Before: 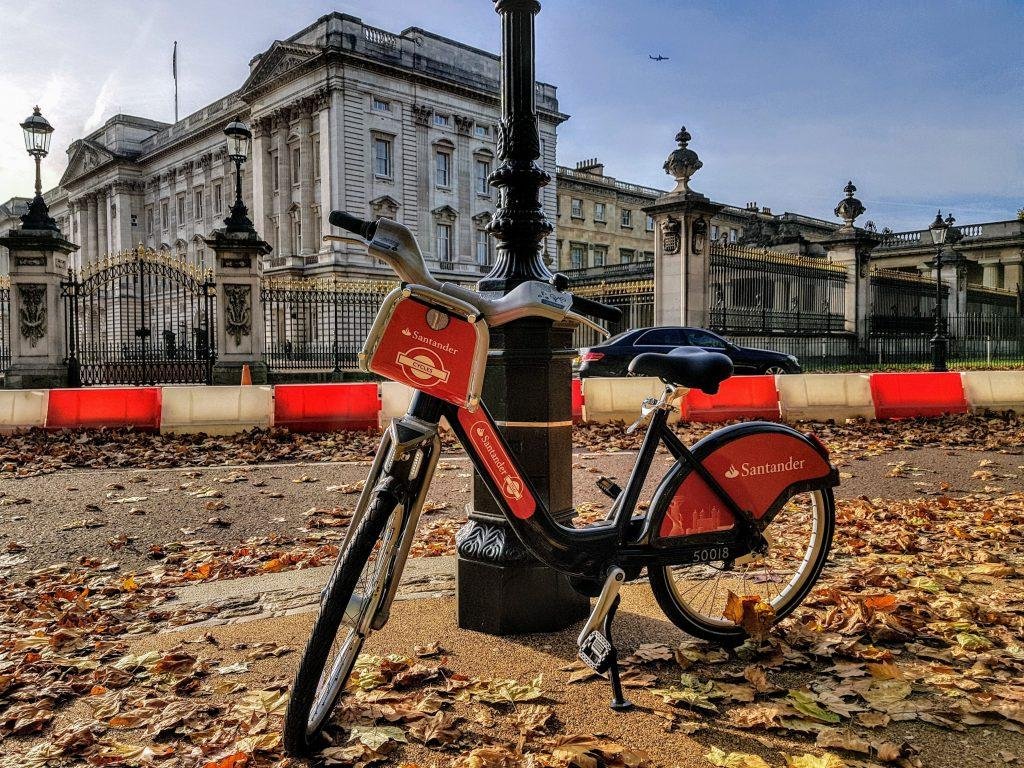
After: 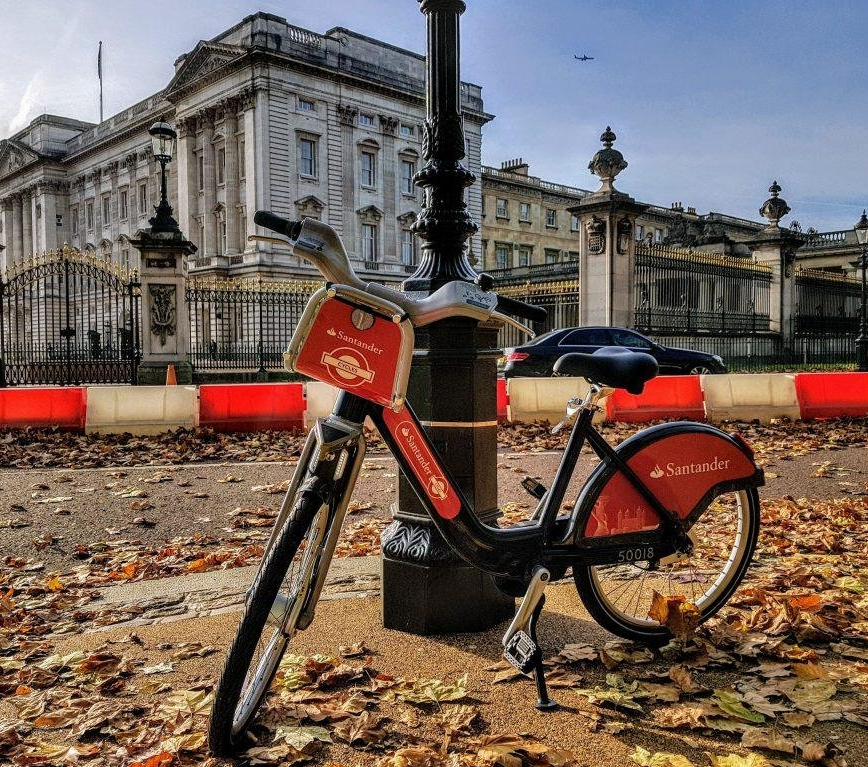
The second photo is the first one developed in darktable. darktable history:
crop: left 7.37%, right 7.829%
